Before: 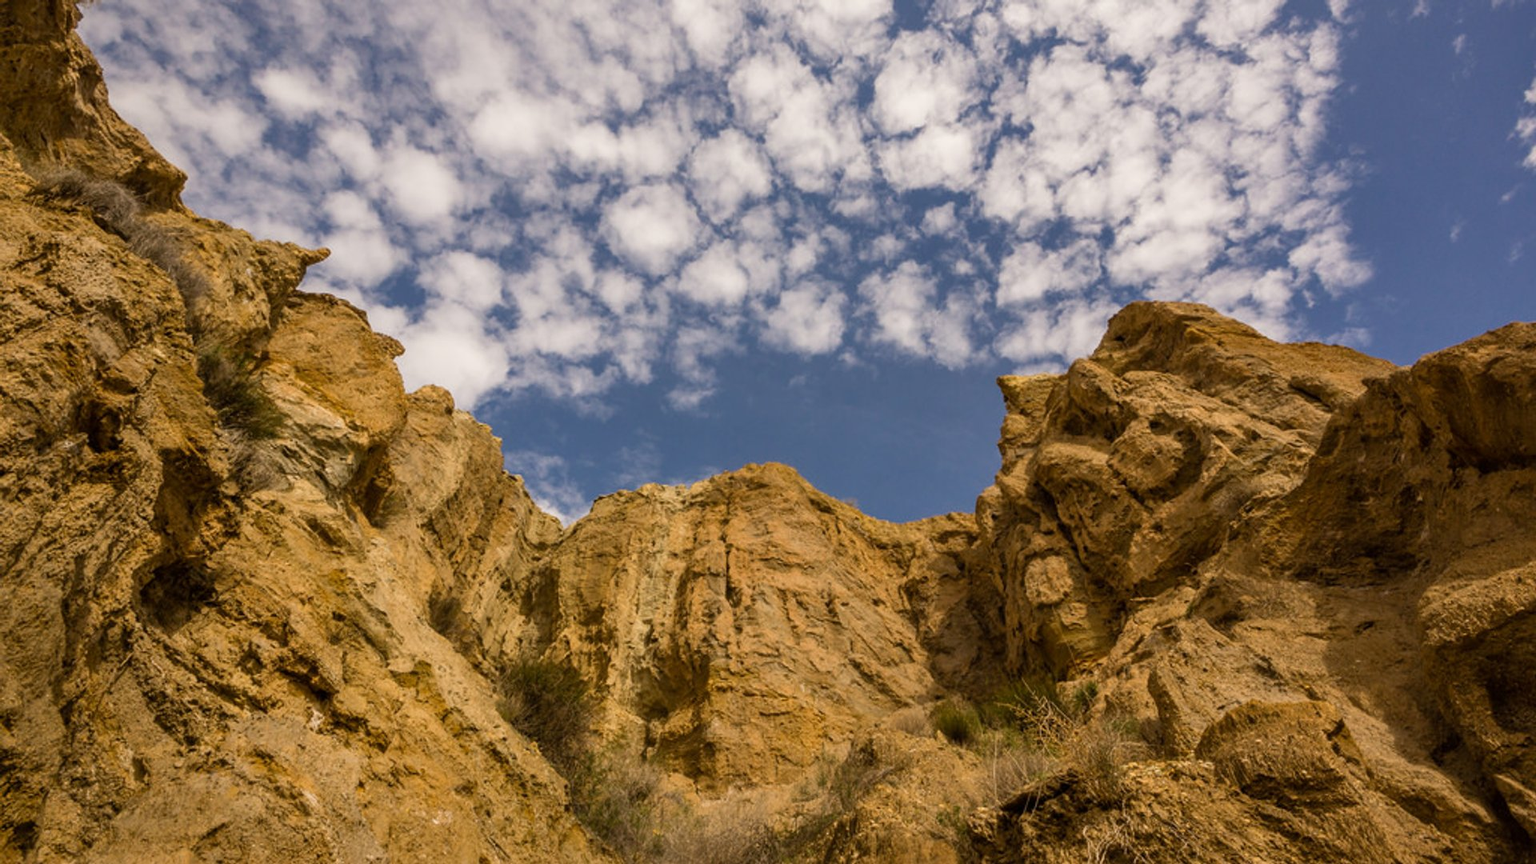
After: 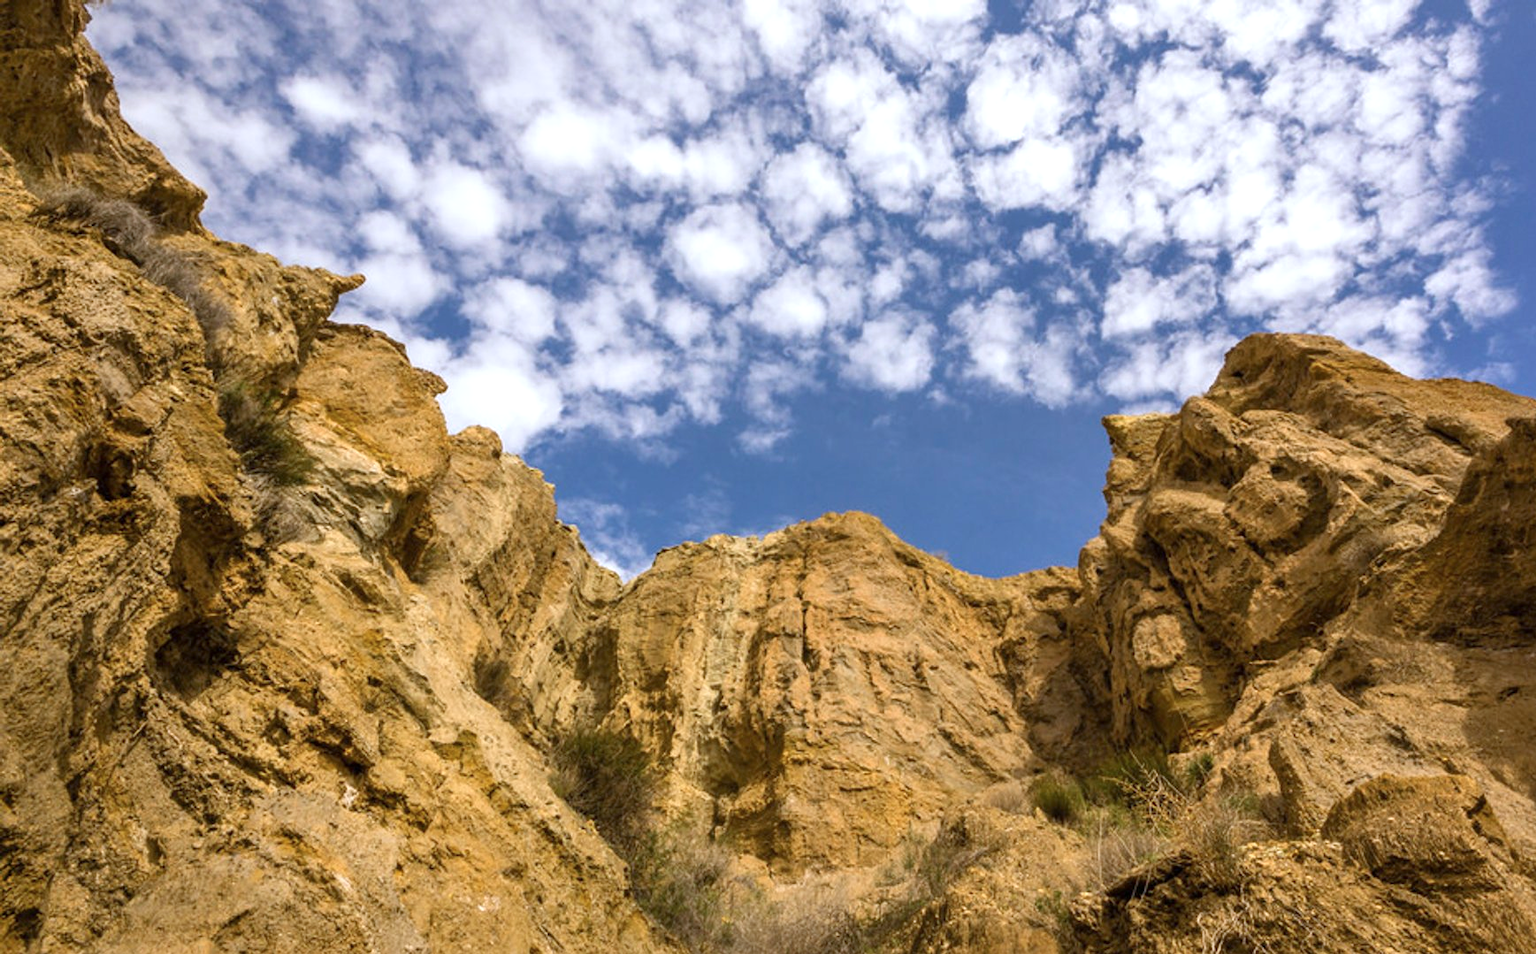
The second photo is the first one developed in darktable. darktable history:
crop: right 9.505%, bottom 0.035%
exposure: exposure 0.515 EV, compensate highlight preservation false
color calibration: x 0.372, y 0.386, temperature 4286.62 K
